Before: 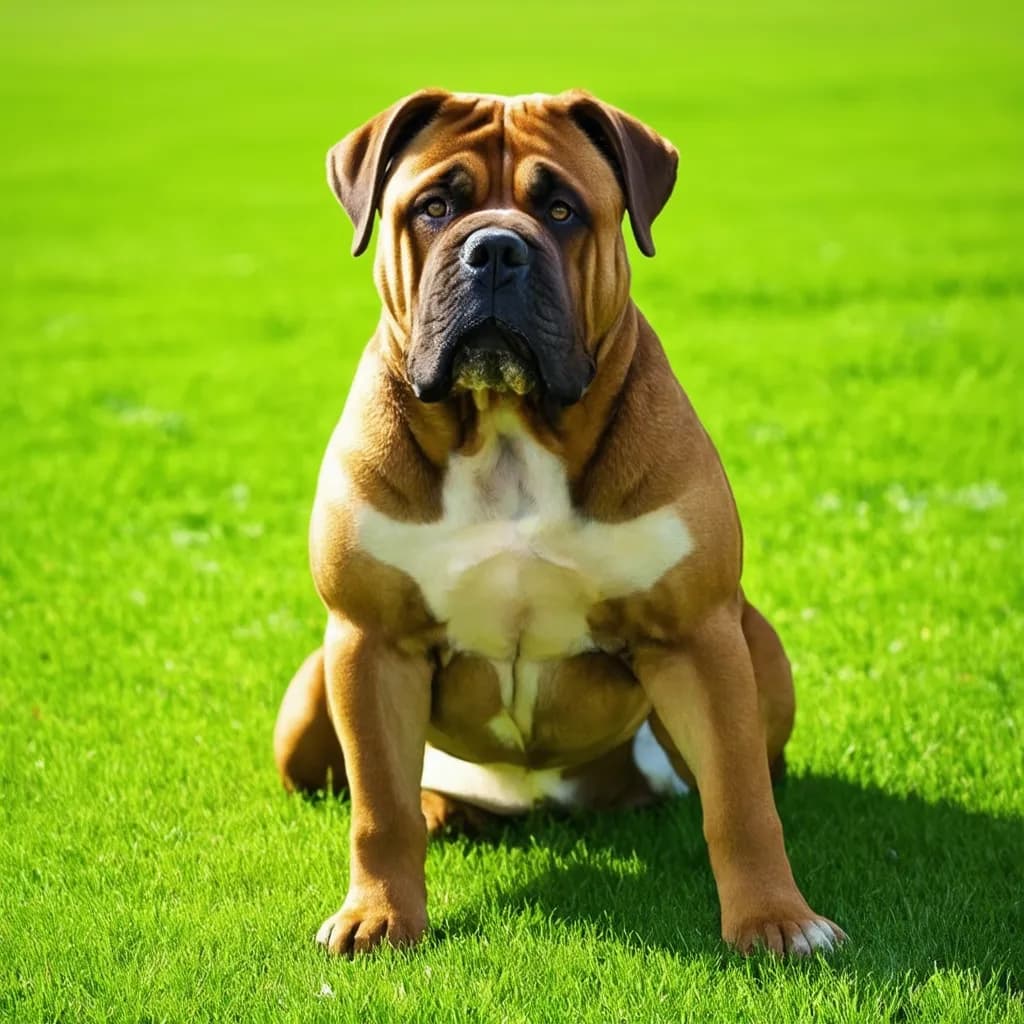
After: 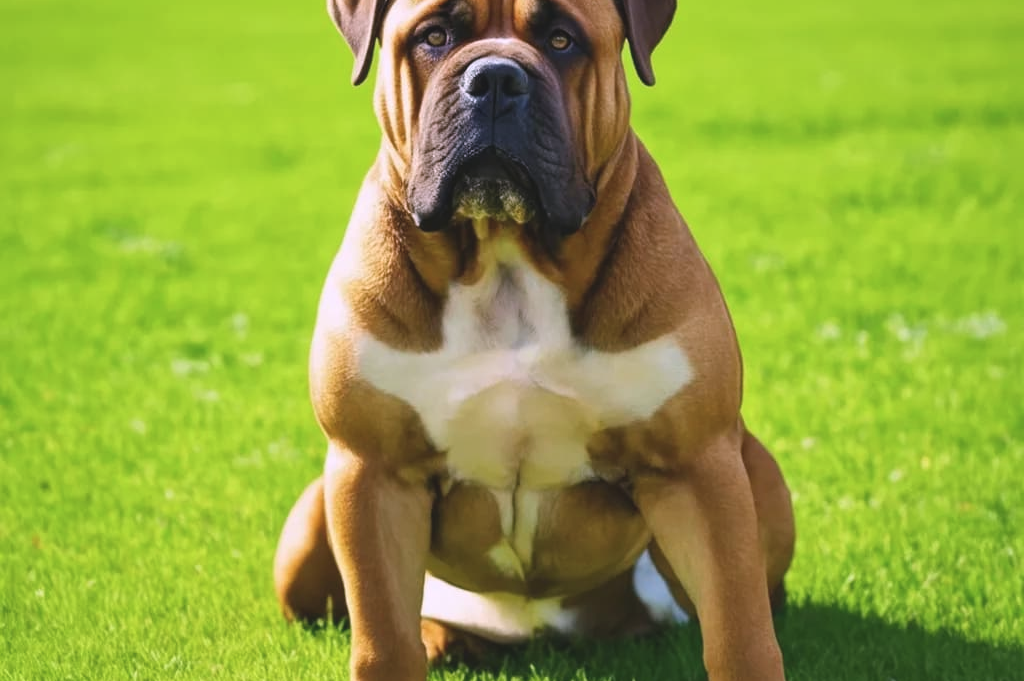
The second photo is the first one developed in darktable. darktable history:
crop: top 16.727%, bottom 16.727%
white balance: red 1.066, blue 1.119
exposure: black level correction 0.005, exposure 0.001 EV, compensate highlight preservation false
color balance: lift [1.01, 1, 1, 1], gamma [1.097, 1, 1, 1], gain [0.85, 1, 1, 1]
